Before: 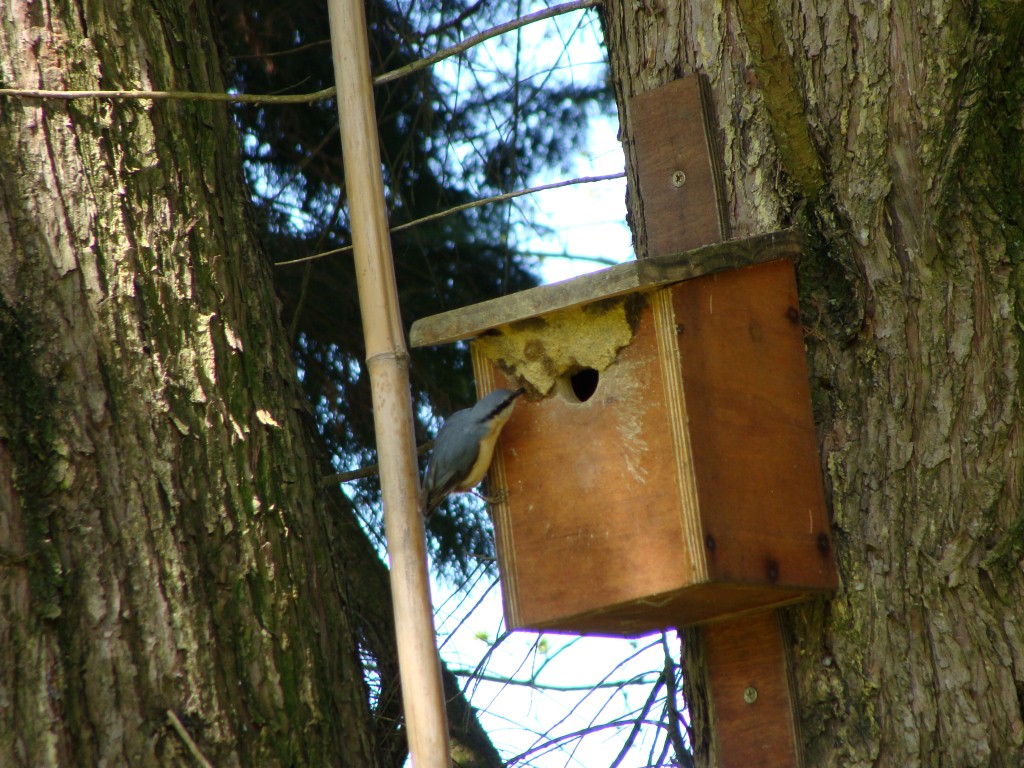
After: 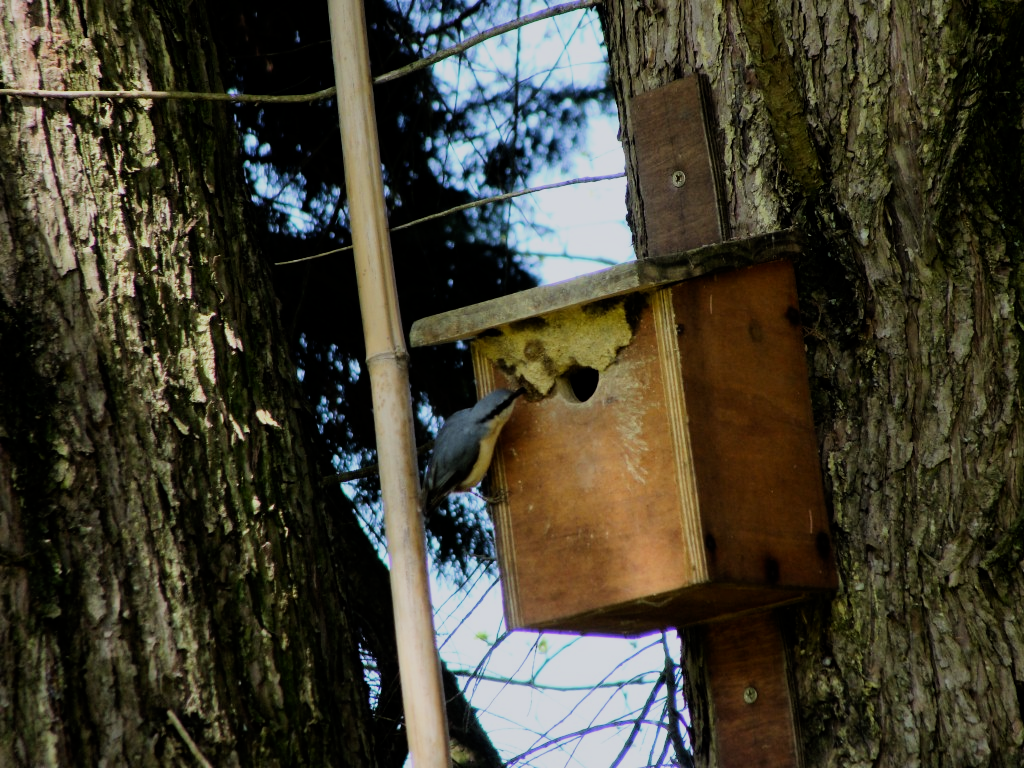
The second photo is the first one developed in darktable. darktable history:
white balance: red 0.974, blue 1.044
shadows and highlights: shadows -20, white point adjustment -2, highlights -35
filmic rgb: black relative exposure -5 EV, hardness 2.88, contrast 1.3, highlights saturation mix -30%
exposure: compensate highlight preservation false
